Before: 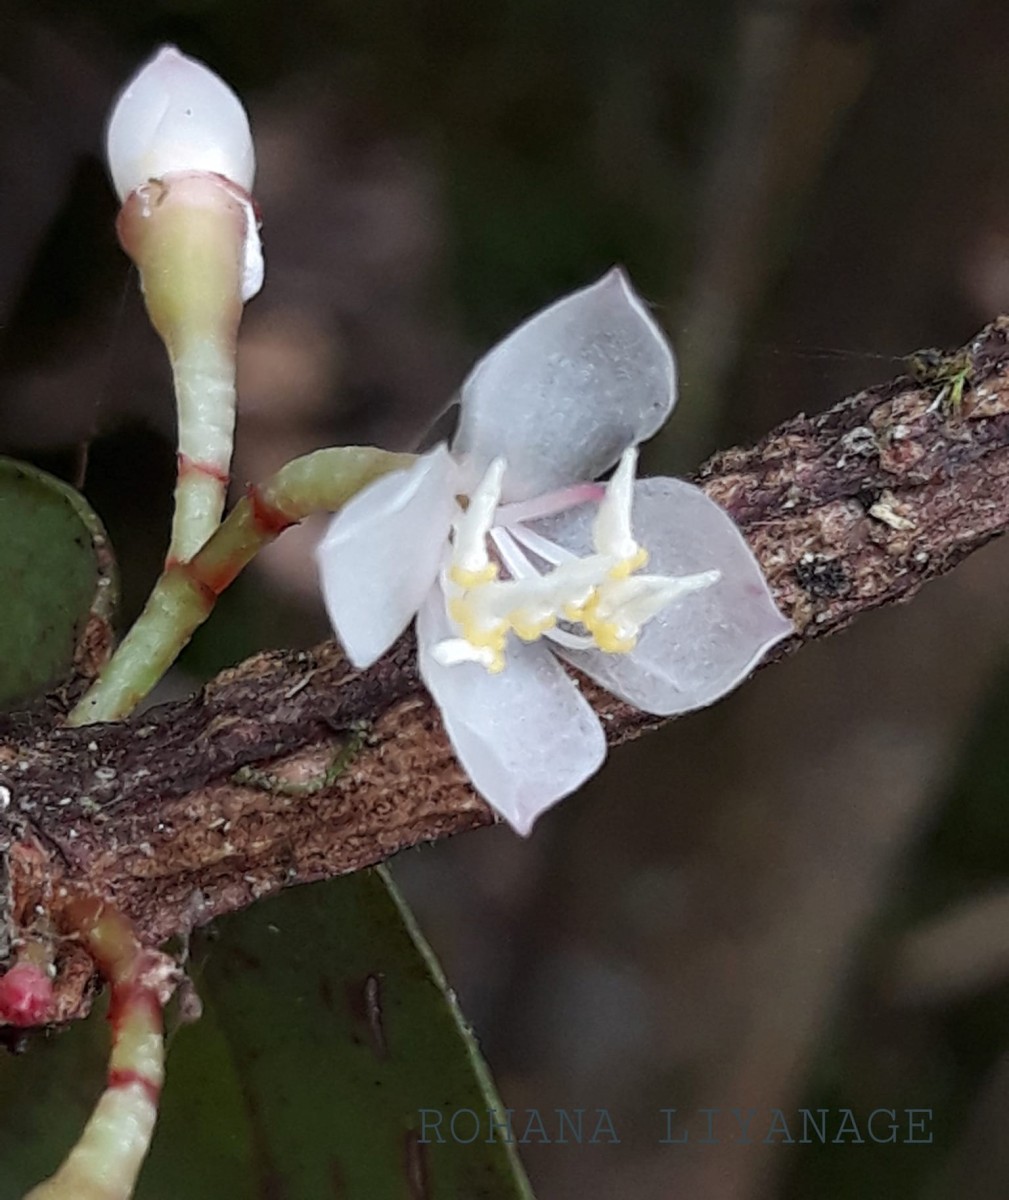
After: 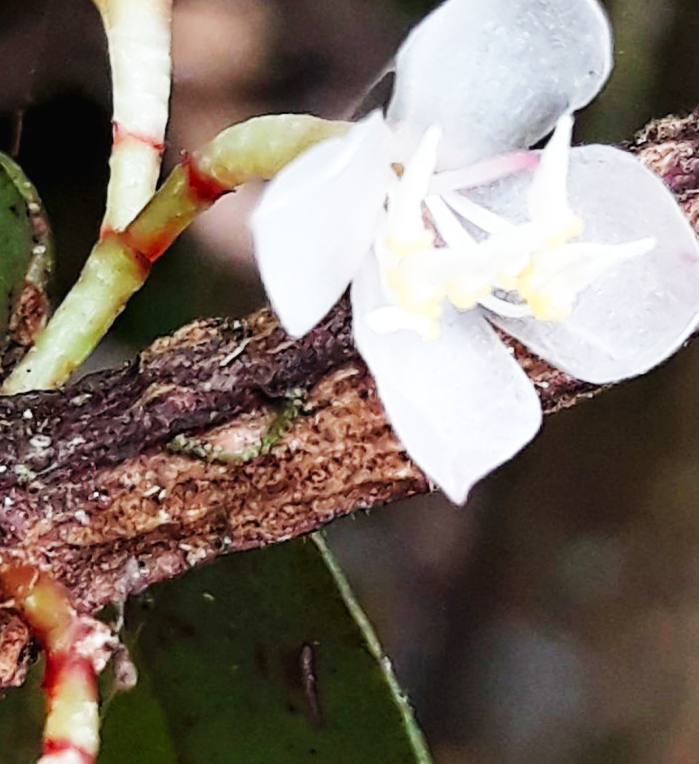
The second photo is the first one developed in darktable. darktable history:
crop: left 6.488%, top 27.668%, right 24.183%, bottom 8.656%
base curve: curves: ch0 [(0, 0.003) (0.001, 0.002) (0.006, 0.004) (0.02, 0.022) (0.048, 0.086) (0.094, 0.234) (0.162, 0.431) (0.258, 0.629) (0.385, 0.8) (0.548, 0.918) (0.751, 0.988) (1, 1)], preserve colors none
